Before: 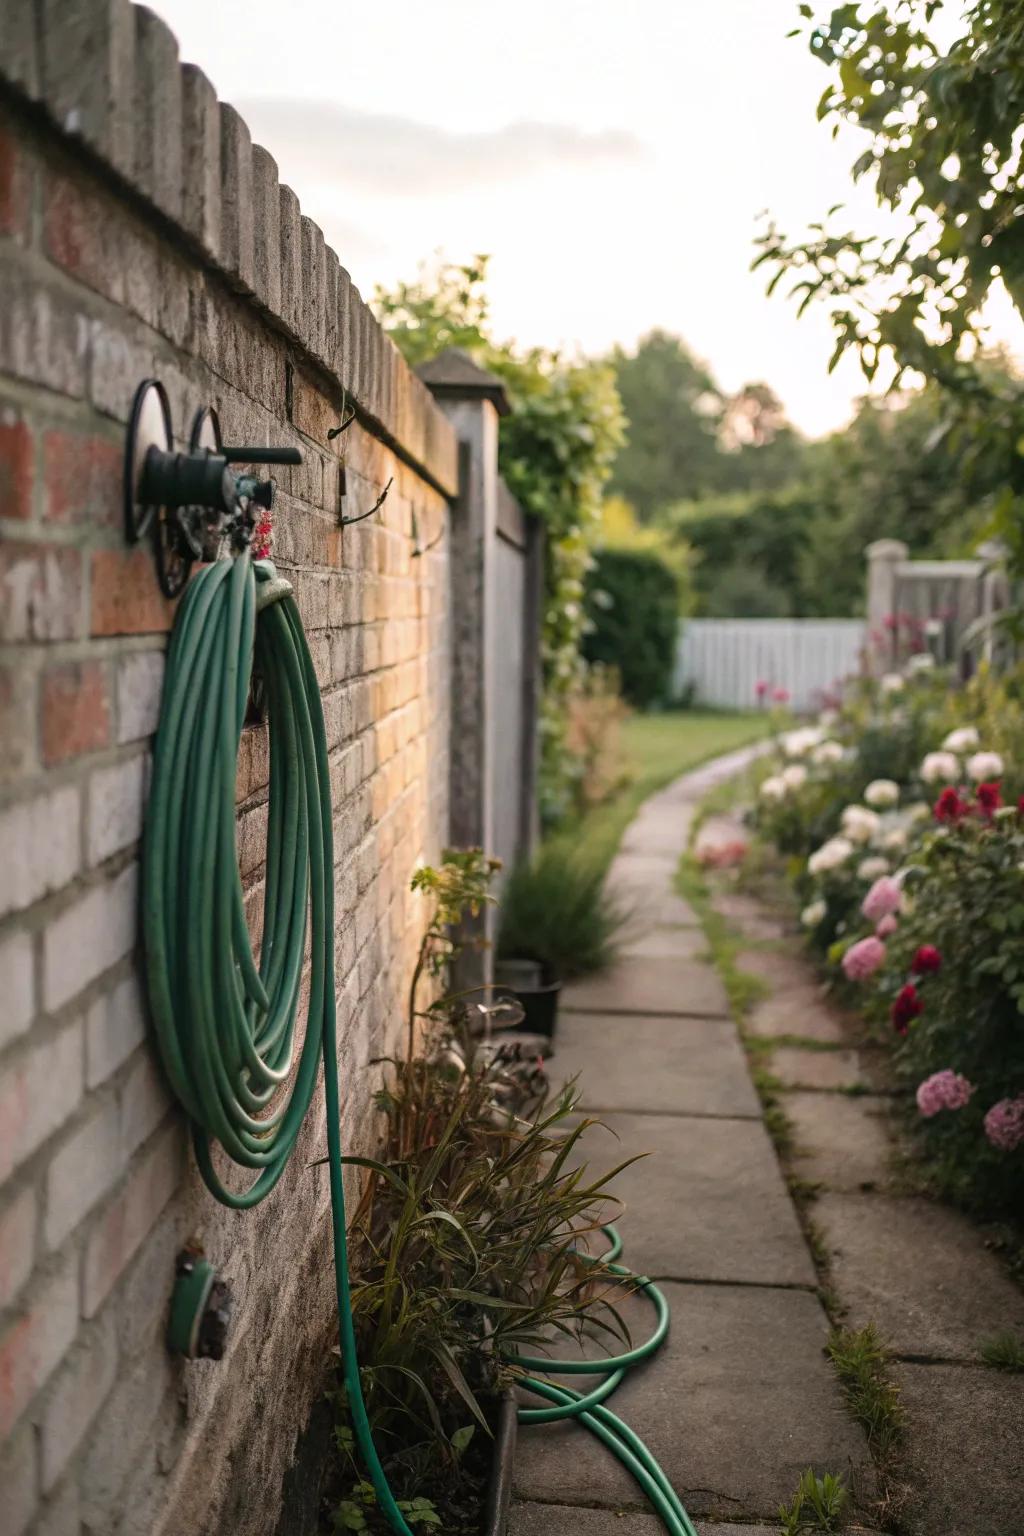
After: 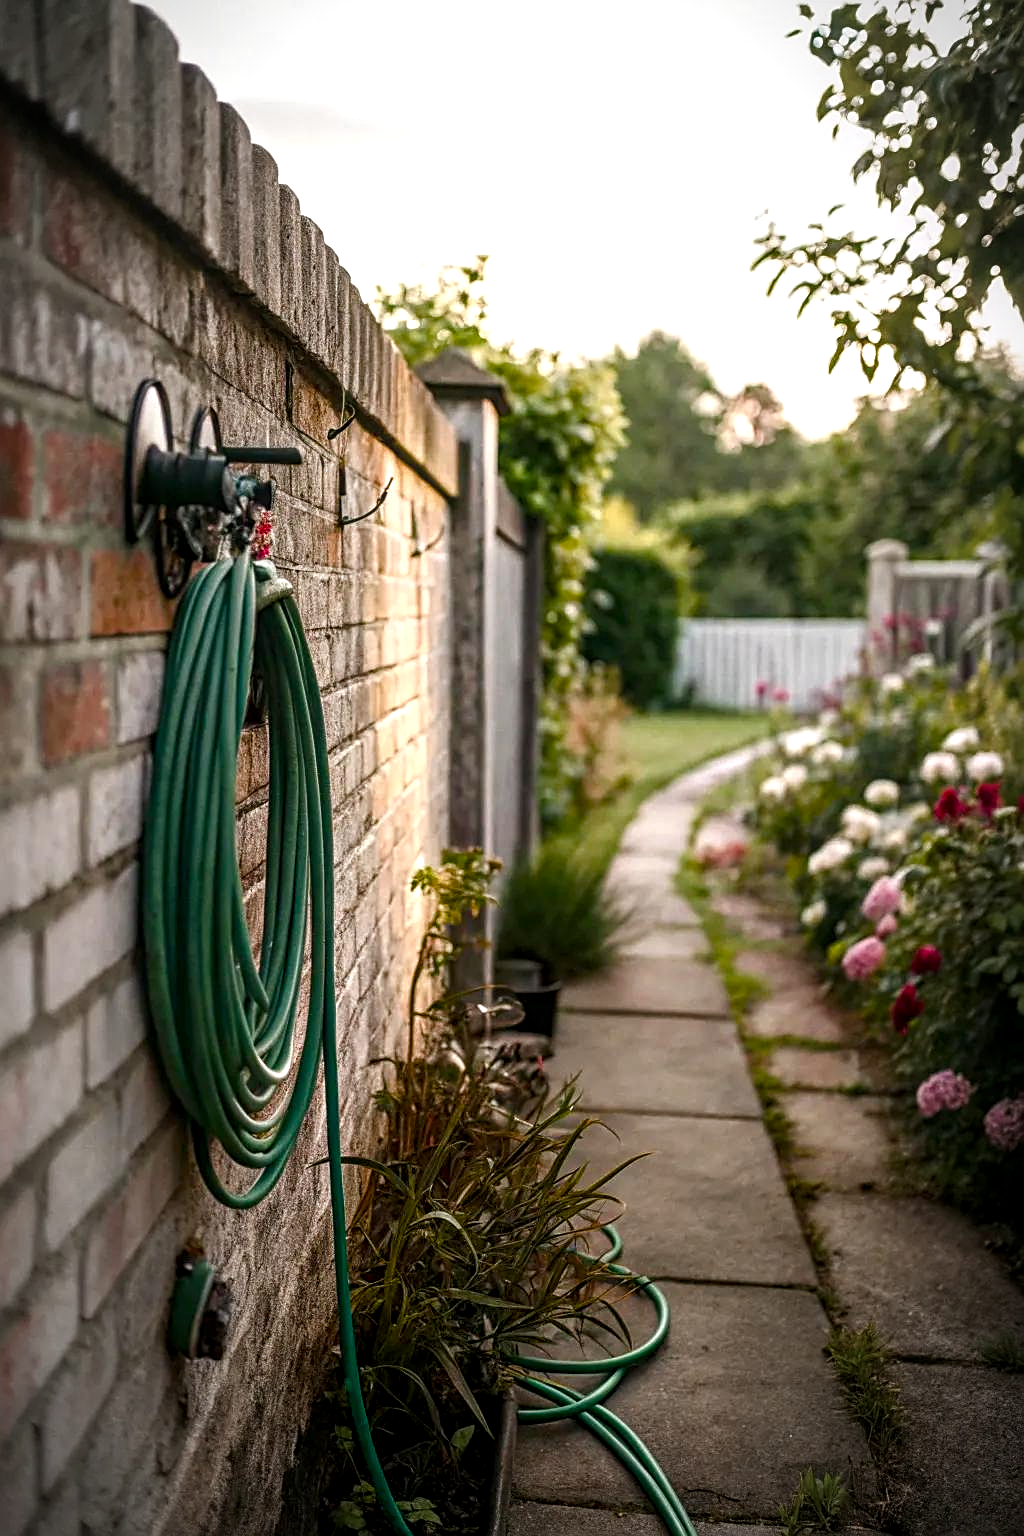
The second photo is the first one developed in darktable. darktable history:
color balance rgb: perceptual saturation grading › highlights -29.58%, perceptual saturation grading › mid-tones 29.47%, perceptual saturation grading › shadows 59.73%, perceptual brilliance grading › global brilliance -17.79%, perceptual brilliance grading › highlights 28.73%, global vibrance 15.44%
vignetting: automatic ratio true
sharpen: on, module defaults
local contrast: detail 130%
